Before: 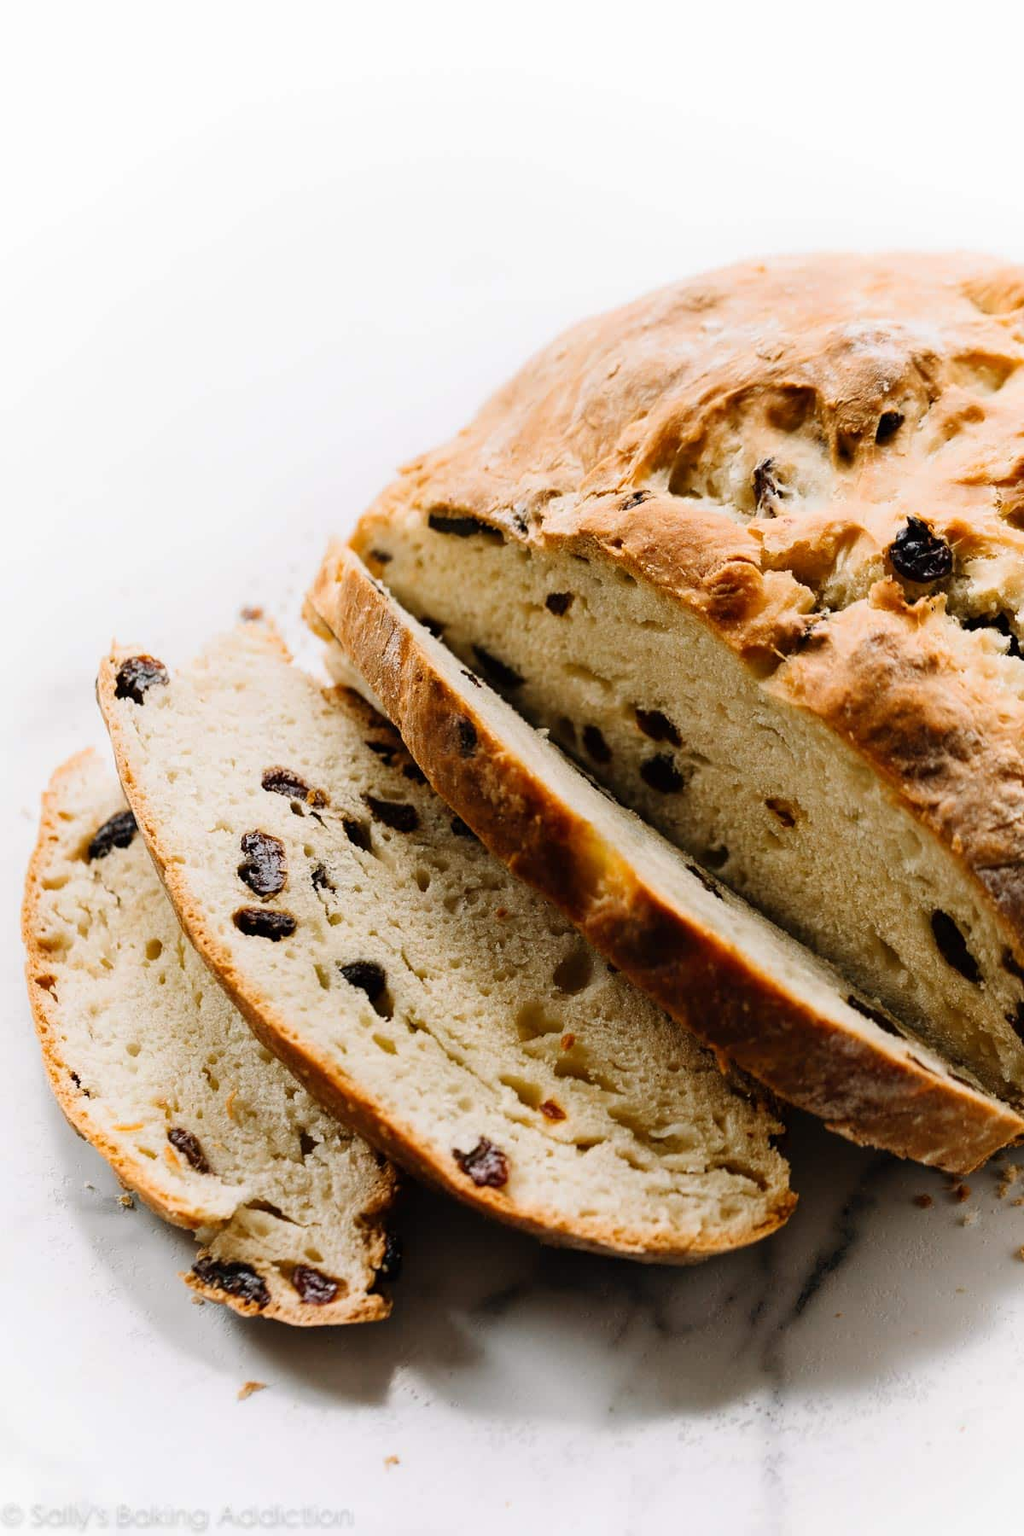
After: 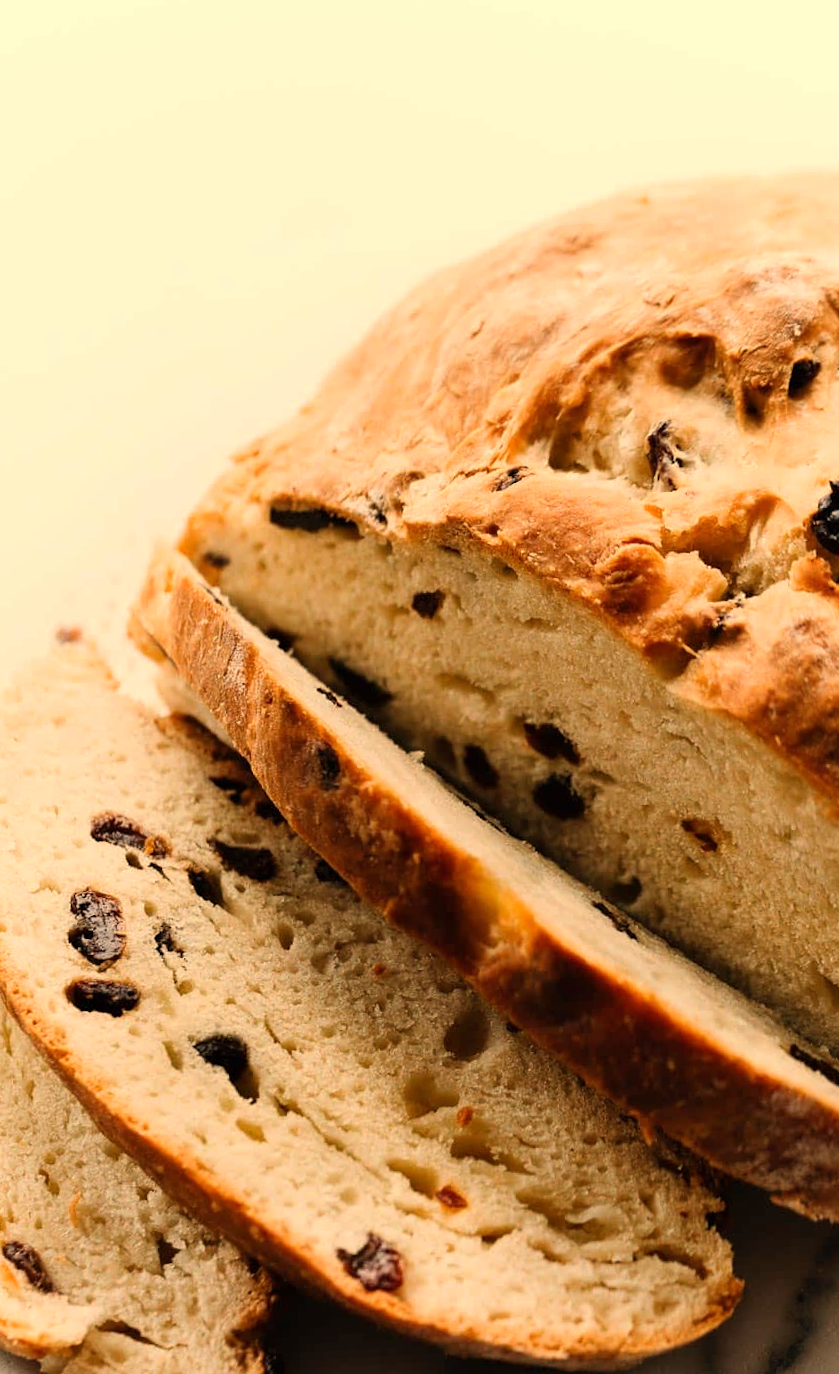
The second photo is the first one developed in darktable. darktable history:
rotate and perspective: rotation -3°, crop left 0.031, crop right 0.968, crop top 0.07, crop bottom 0.93
crop: left 18.479%, right 12.2%, bottom 13.971%
white balance: red 1.138, green 0.996, blue 0.812
